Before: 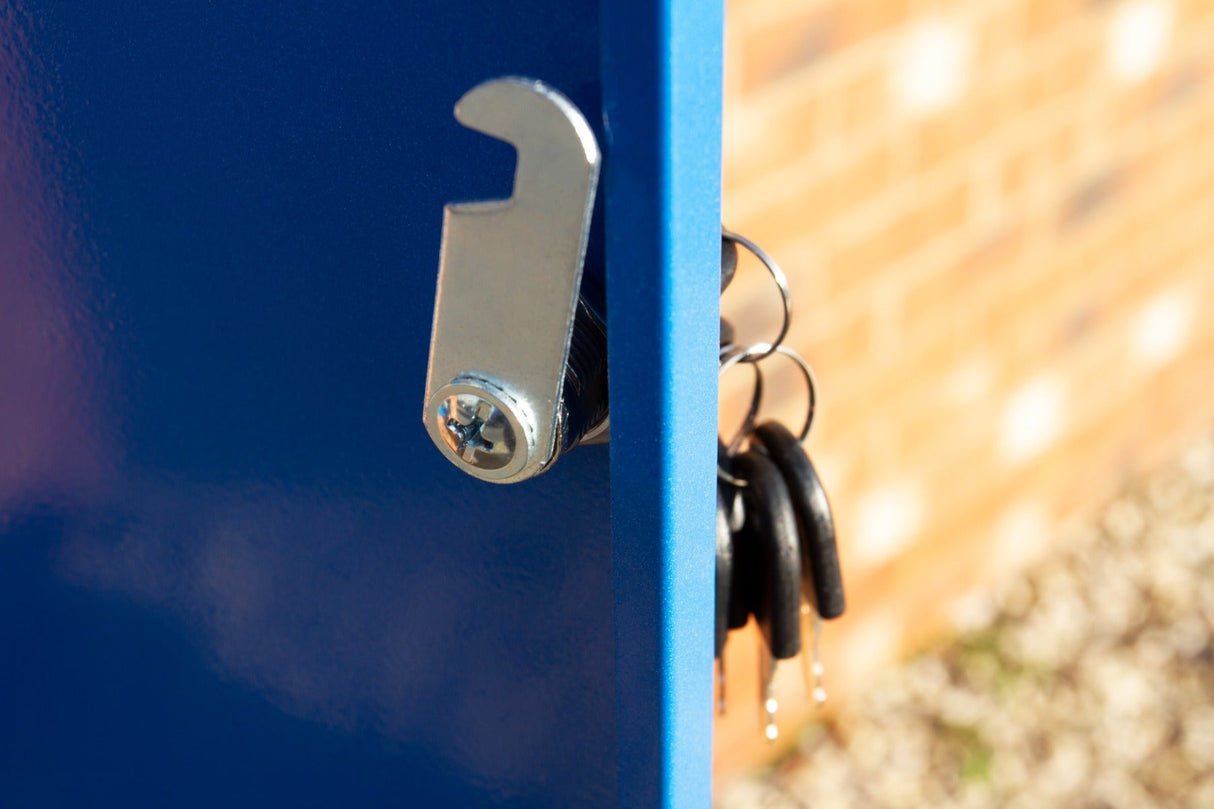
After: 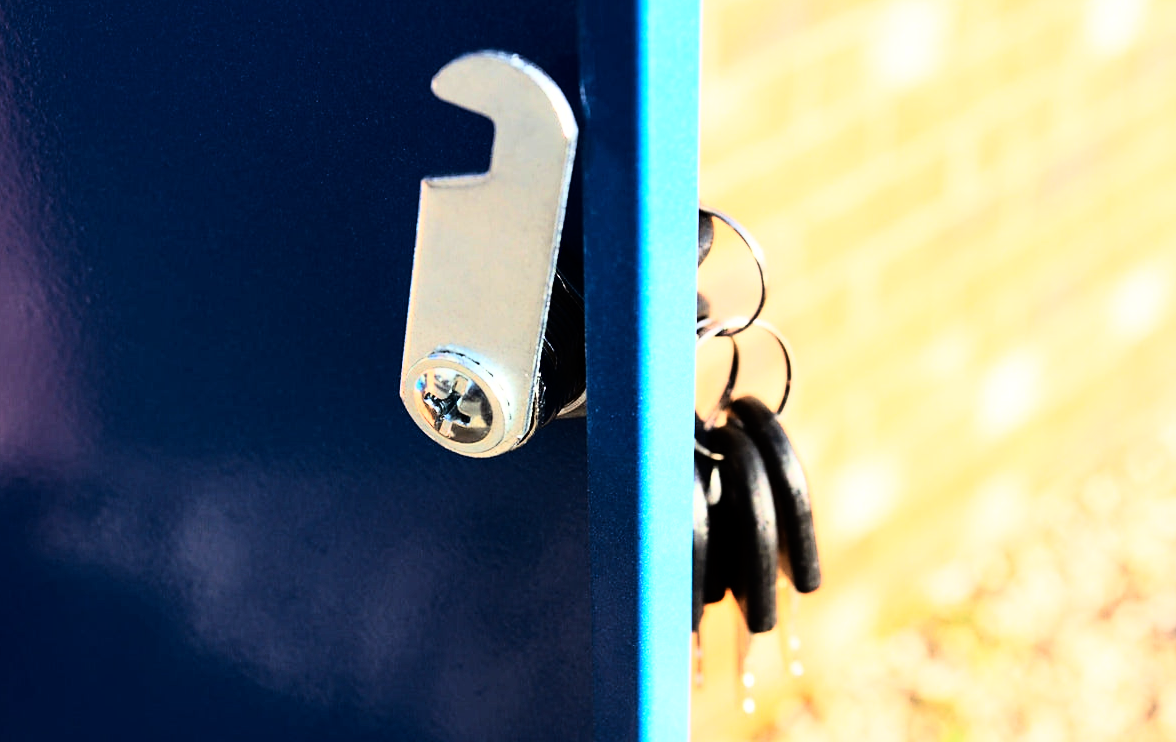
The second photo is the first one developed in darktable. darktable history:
sharpen: radius 1.864, amount 0.398, threshold 1.271
crop: left 1.964%, top 3.251%, right 1.122%, bottom 4.933%
rgb curve: curves: ch0 [(0, 0) (0.21, 0.15) (0.24, 0.21) (0.5, 0.75) (0.75, 0.96) (0.89, 0.99) (1, 1)]; ch1 [(0, 0.02) (0.21, 0.13) (0.25, 0.2) (0.5, 0.67) (0.75, 0.9) (0.89, 0.97) (1, 1)]; ch2 [(0, 0.02) (0.21, 0.13) (0.25, 0.2) (0.5, 0.67) (0.75, 0.9) (0.89, 0.97) (1, 1)], compensate middle gray true
